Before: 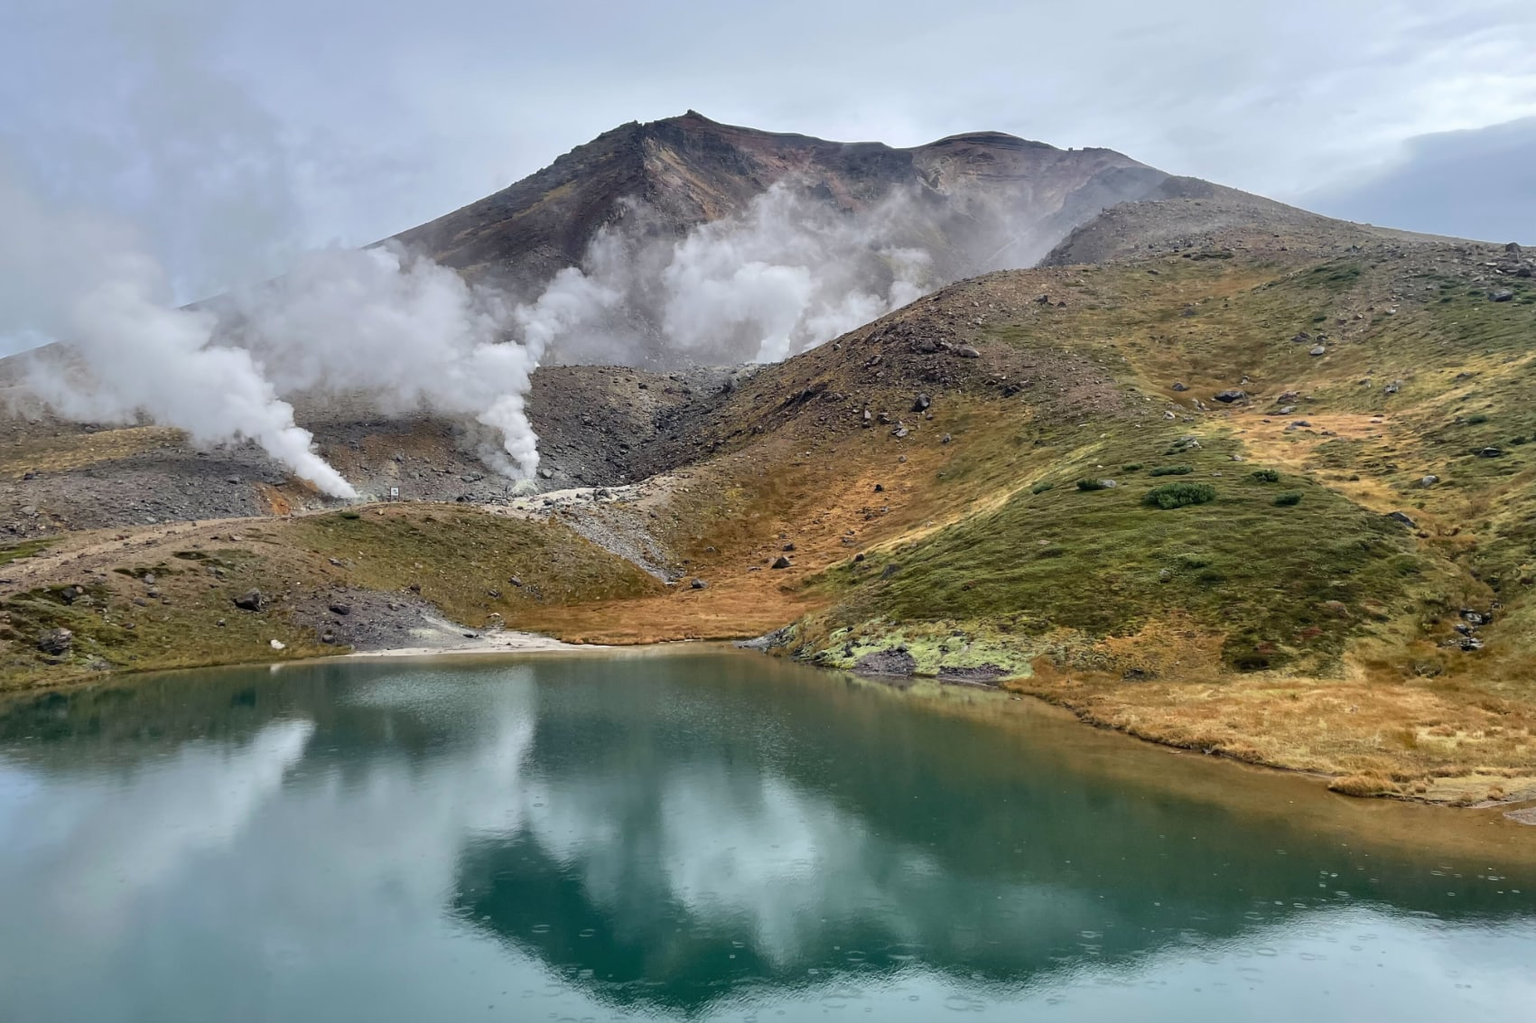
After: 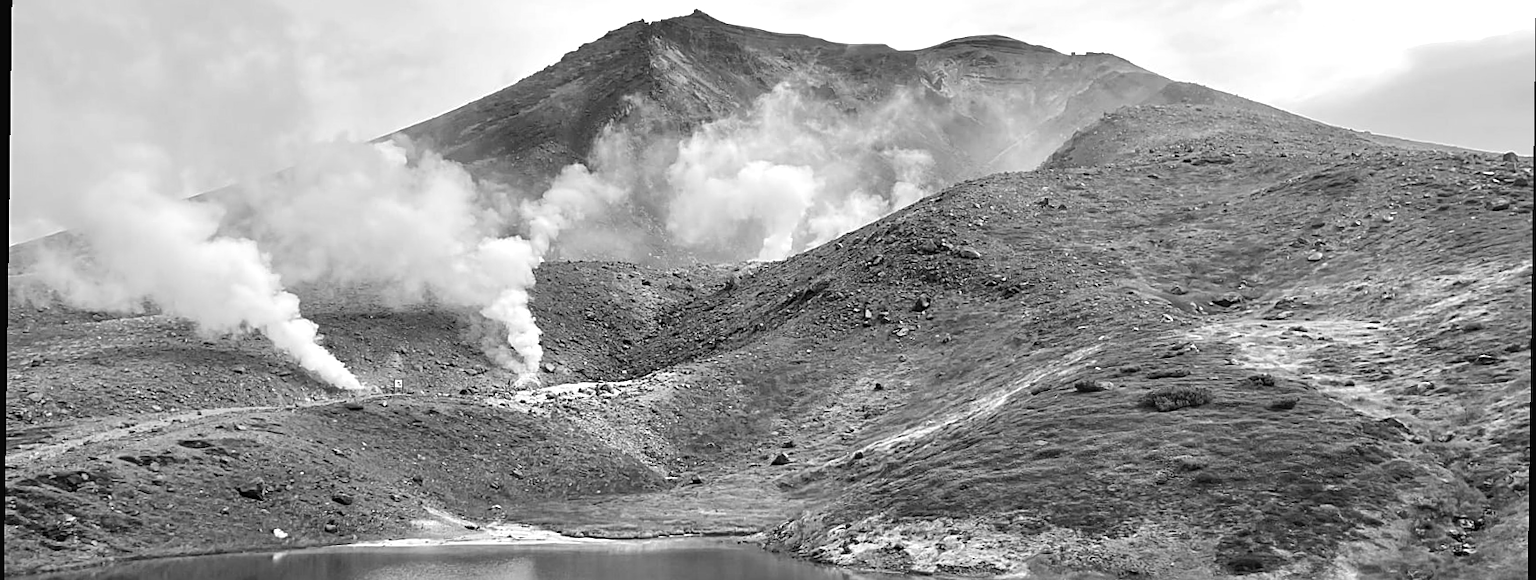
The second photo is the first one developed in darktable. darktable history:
monochrome: on, module defaults
sharpen: on, module defaults
crop and rotate: top 10.605%, bottom 33.274%
rotate and perspective: rotation 0.8°, automatic cropping off
exposure: black level correction -0.002, exposure 0.54 EV, compensate highlight preservation false
